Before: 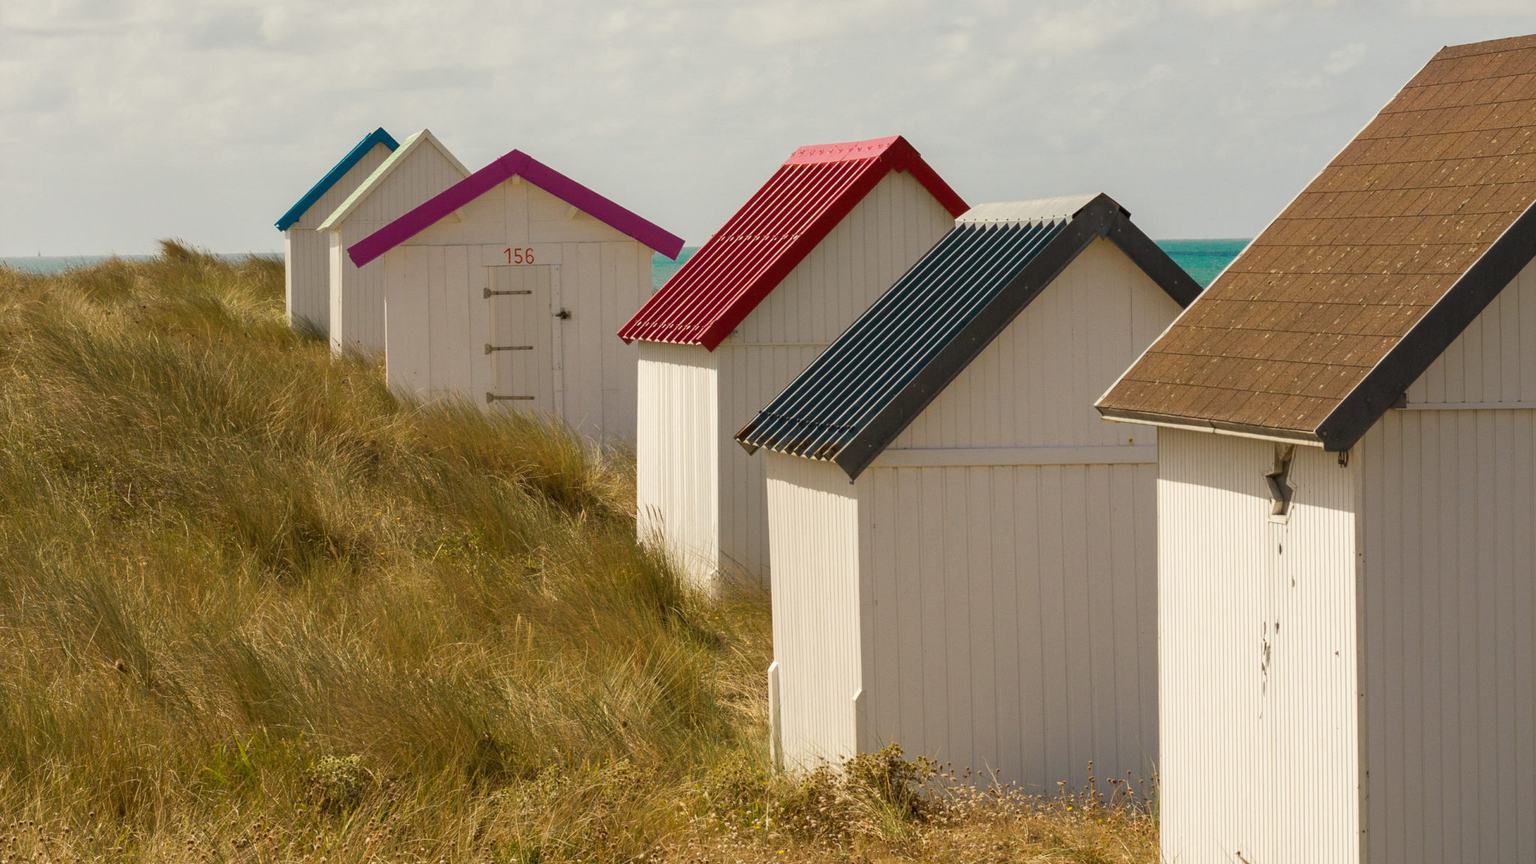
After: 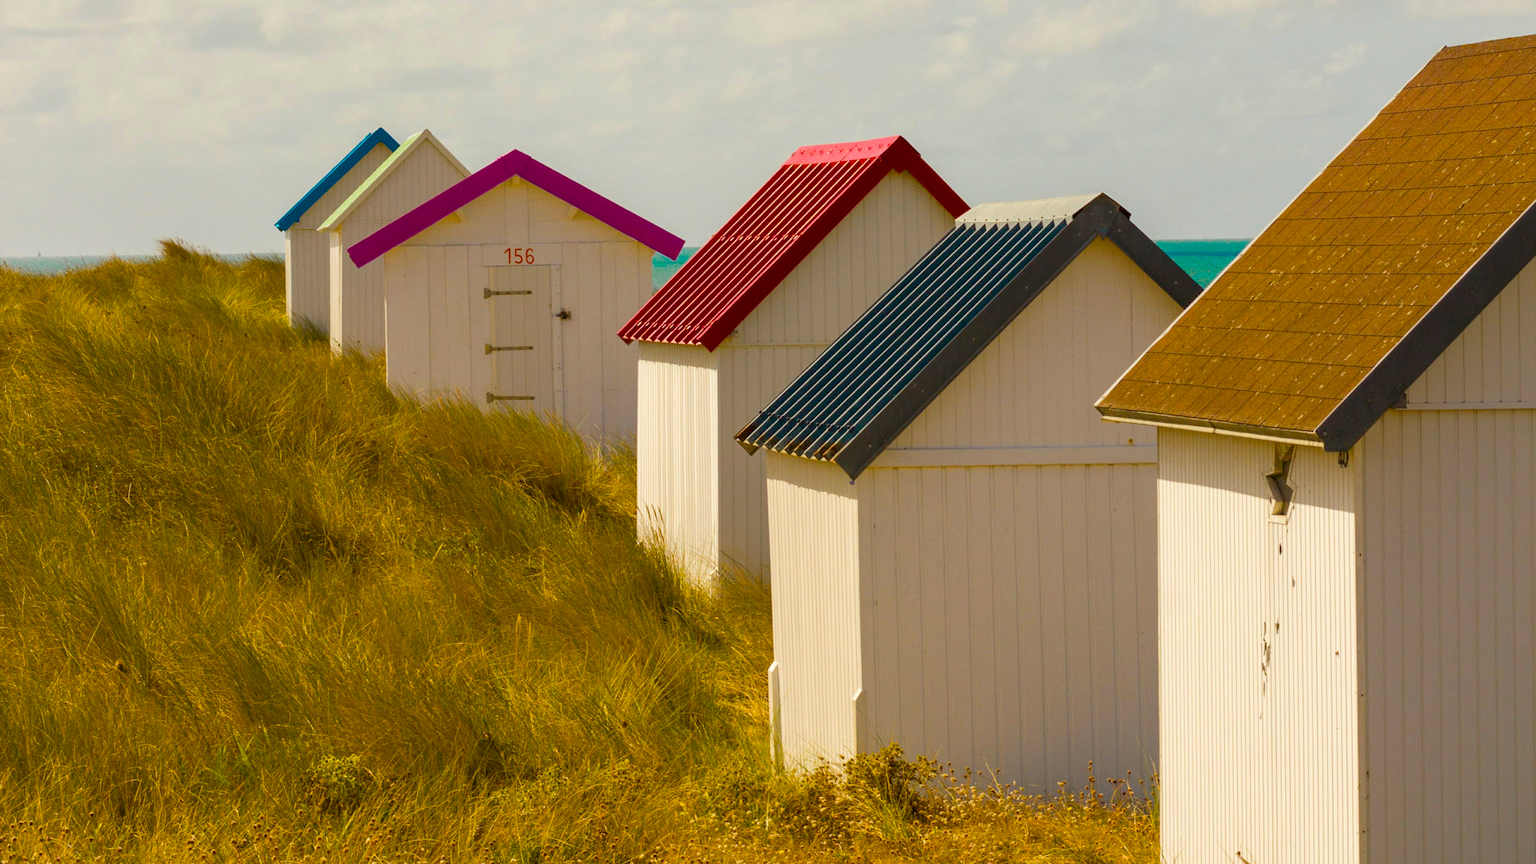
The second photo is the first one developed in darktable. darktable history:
color balance rgb: linear chroma grading › global chroma 33.402%, perceptual saturation grading › global saturation 31.328%
